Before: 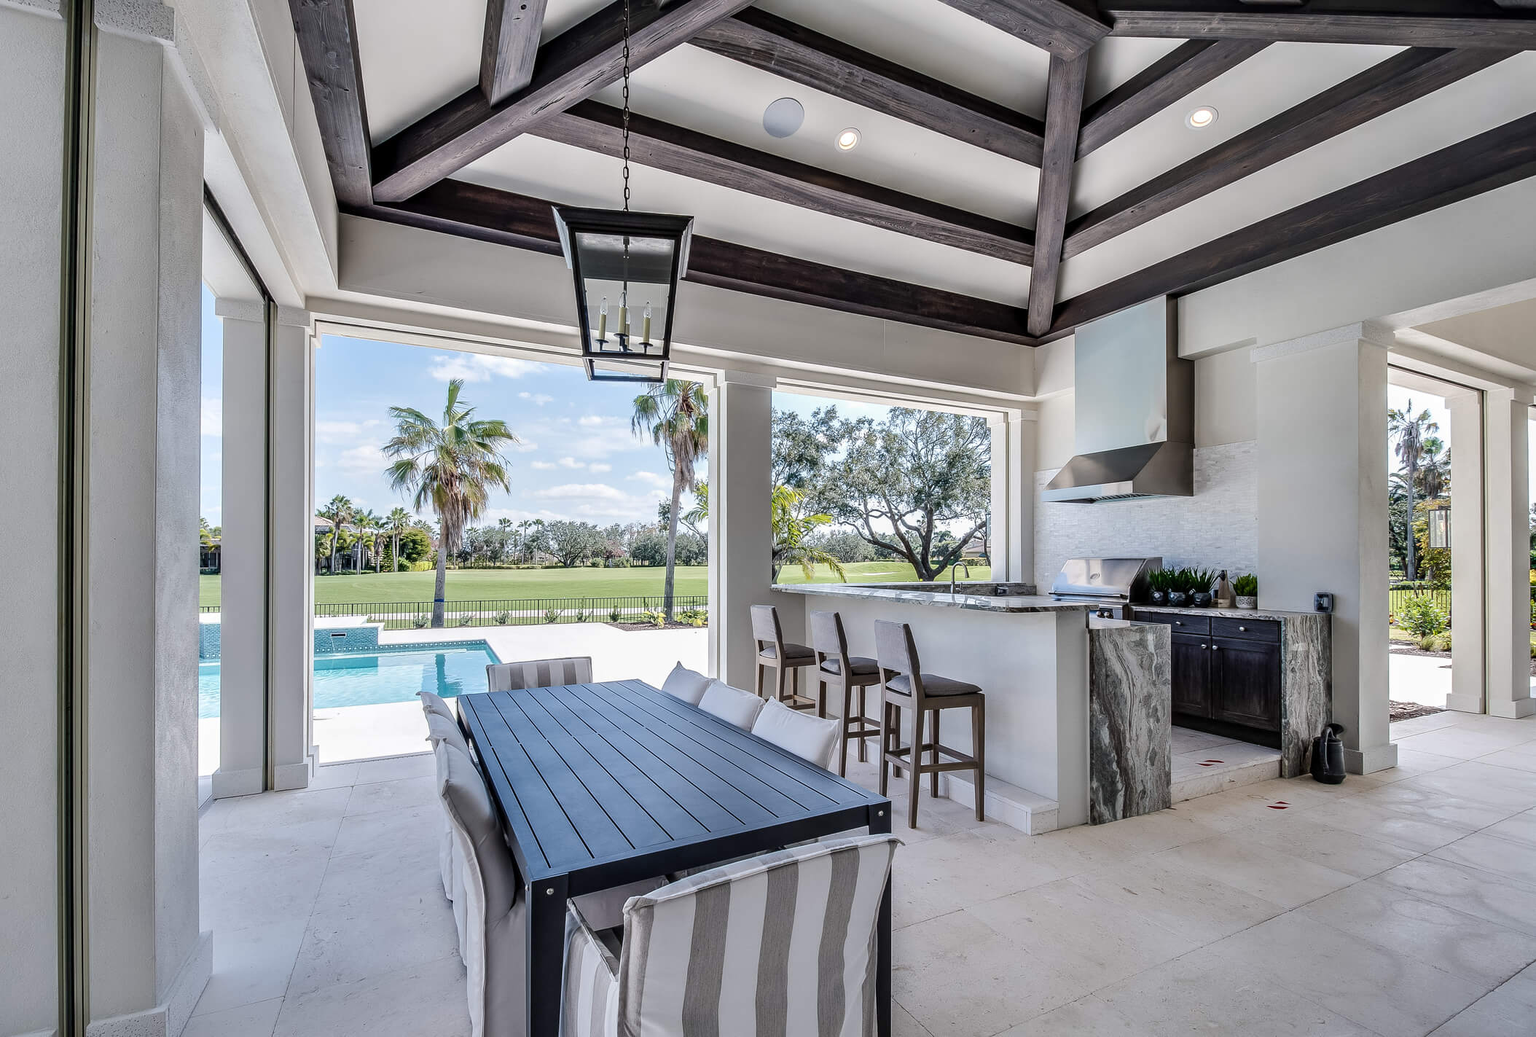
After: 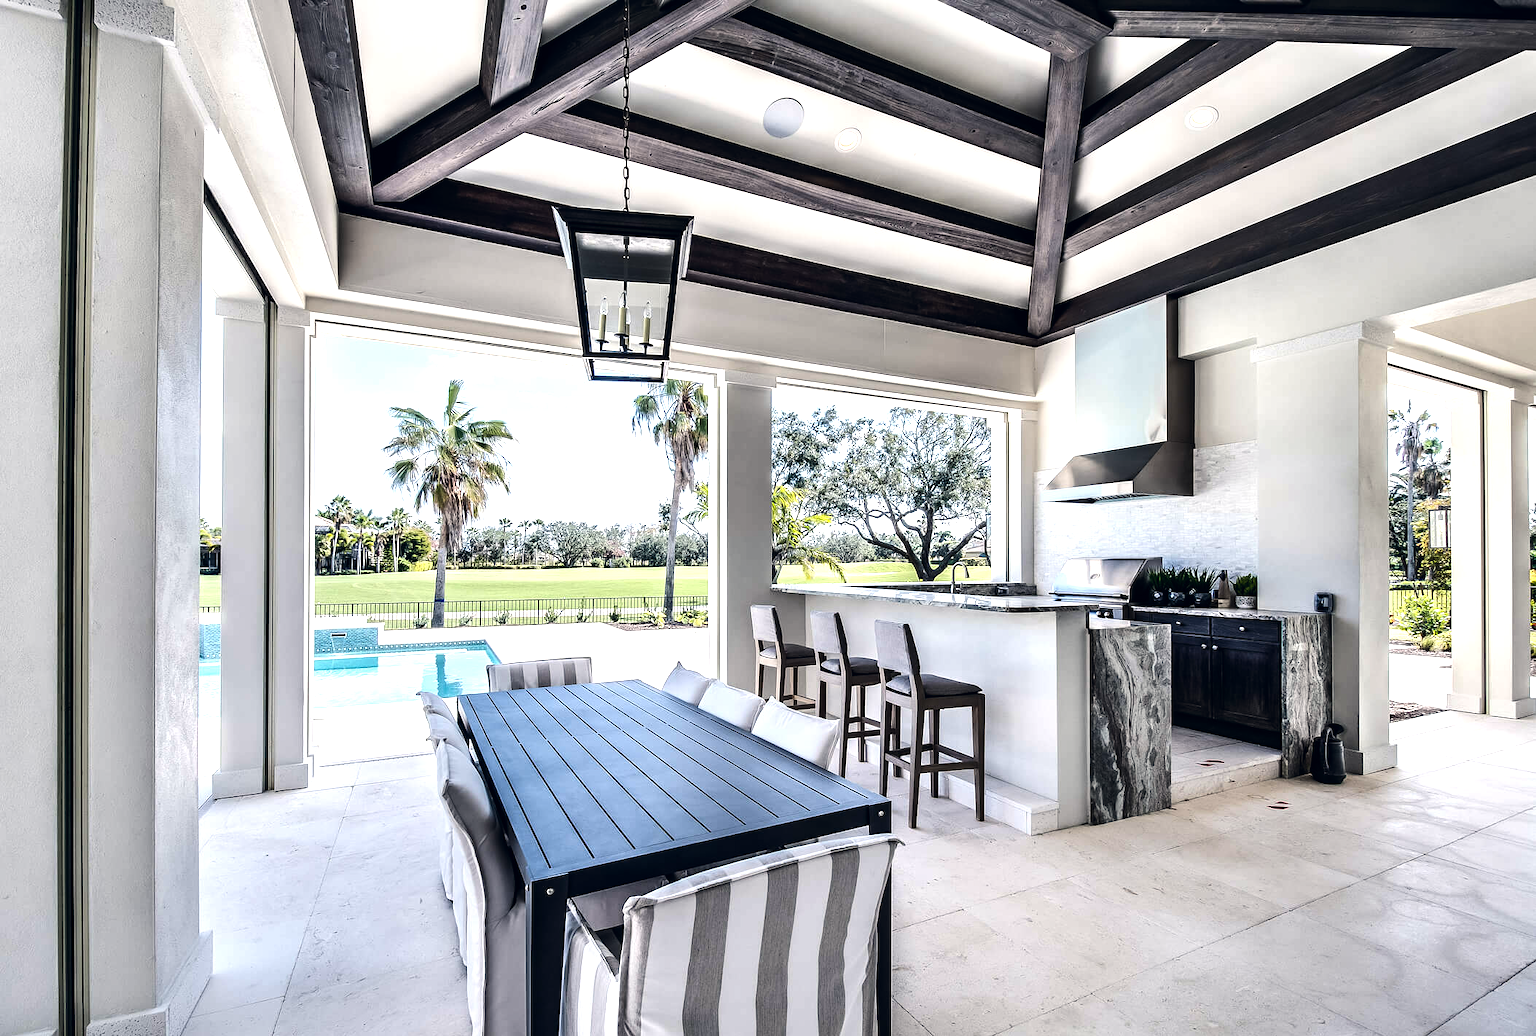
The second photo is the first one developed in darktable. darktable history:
tone equalizer: -8 EV -1.08 EV, -7 EV -1.01 EV, -6 EV -0.867 EV, -5 EV -0.578 EV, -3 EV 0.578 EV, -2 EV 0.867 EV, -1 EV 1.01 EV, +0 EV 1.08 EV, edges refinement/feathering 500, mask exposure compensation -1.57 EV, preserve details no
color correction: highlights a* 0.207, highlights b* 2.7, shadows a* -0.874, shadows b* -4.78
